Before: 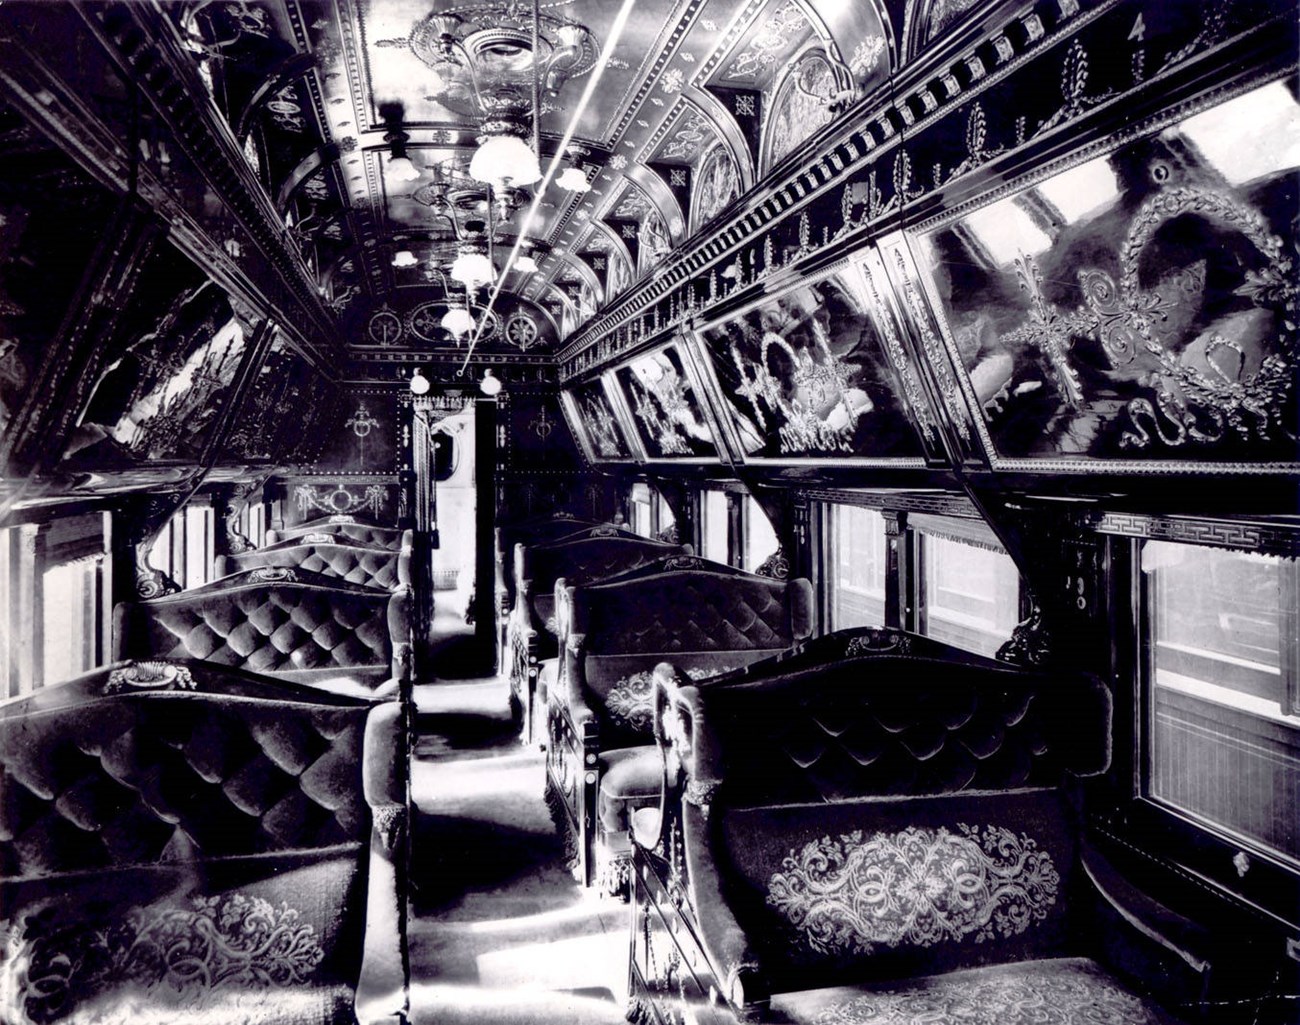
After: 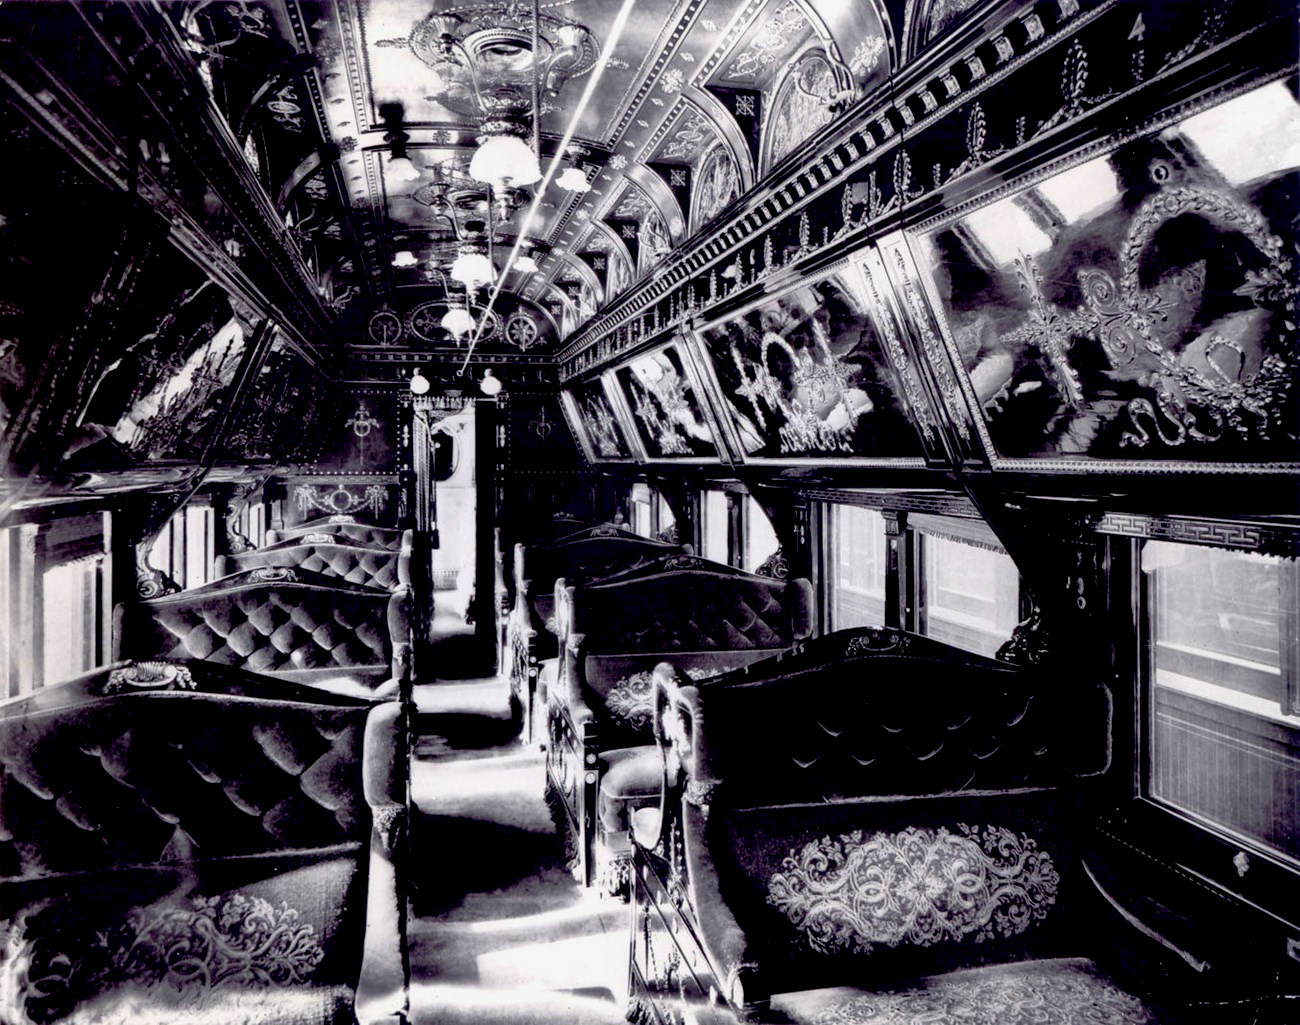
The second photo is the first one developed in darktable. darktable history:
shadows and highlights: shadows 13.05, white point adjustment 1.28, soften with gaussian
exposure: black level correction 0.009, exposure -0.161 EV, compensate highlight preservation false
